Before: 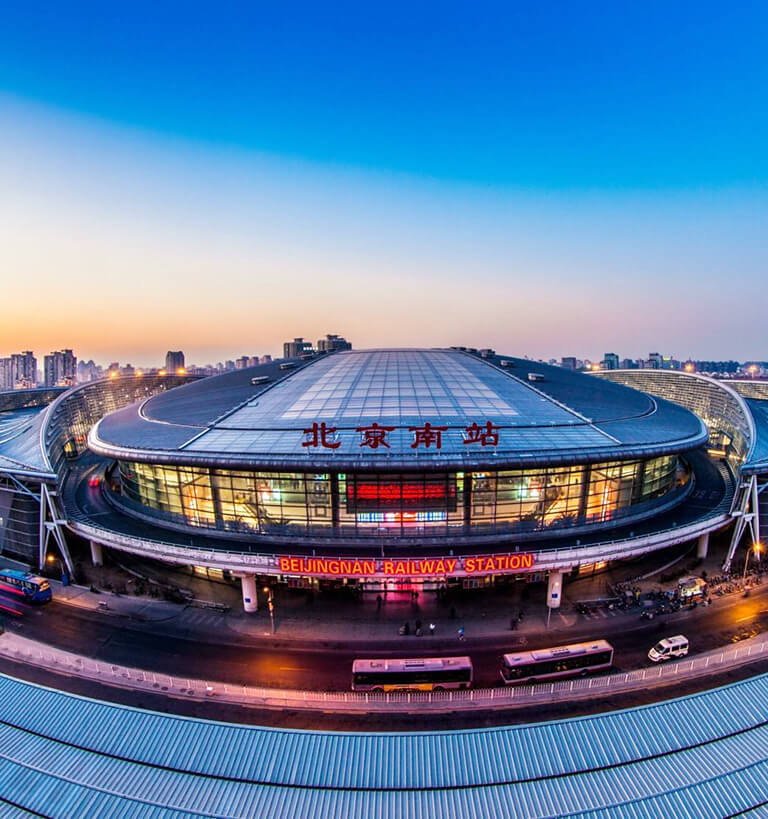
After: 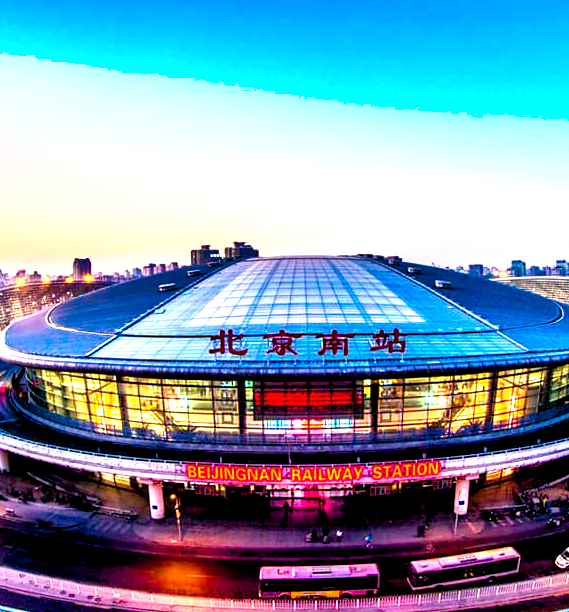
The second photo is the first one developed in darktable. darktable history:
shadows and highlights: shadows 33.43, highlights -47.49, compress 49.74%, soften with gaussian
exposure: black level correction 0.001, exposure 1.12 EV, compensate highlight preservation false
color balance rgb: global offset › luminance -1.439%, linear chroma grading › global chroma 14.984%, perceptual saturation grading › global saturation 27.595%, perceptual saturation grading › highlights -25.44%, perceptual saturation grading › shadows 24.726%, global vibrance 26.474%, contrast 6.156%
crop and rotate: left 12.224%, top 11.455%, right 13.609%, bottom 13.723%
